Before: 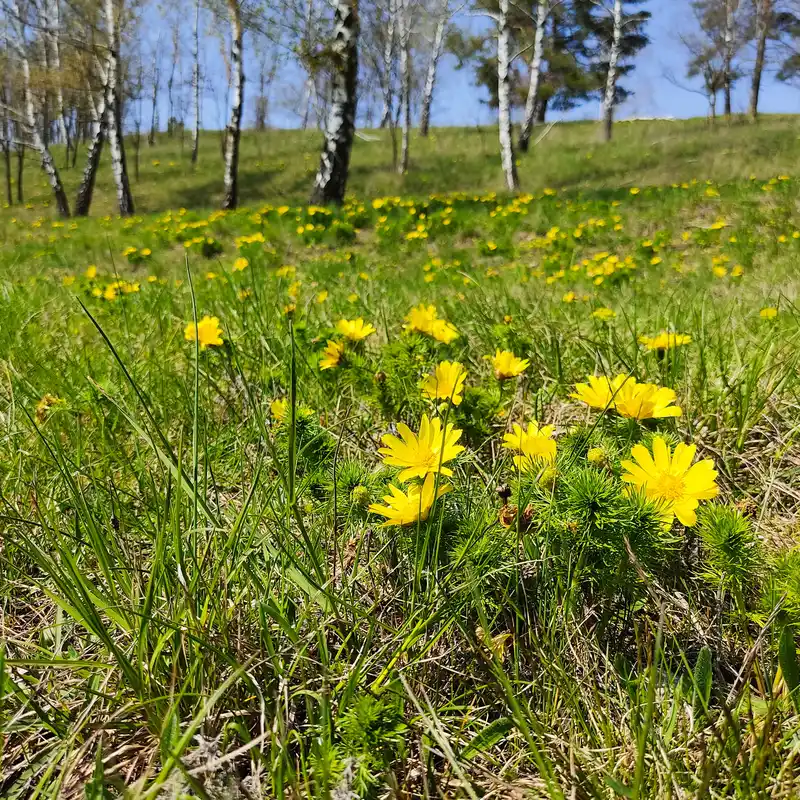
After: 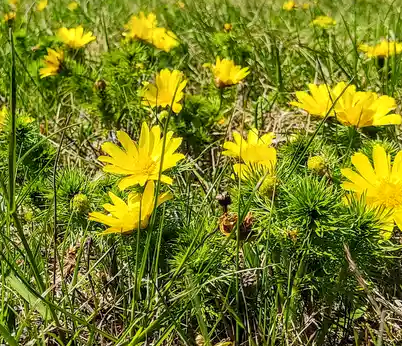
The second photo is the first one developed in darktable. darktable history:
local contrast: on, module defaults
crop: left 35.03%, top 36.625%, right 14.663%, bottom 20.057%
